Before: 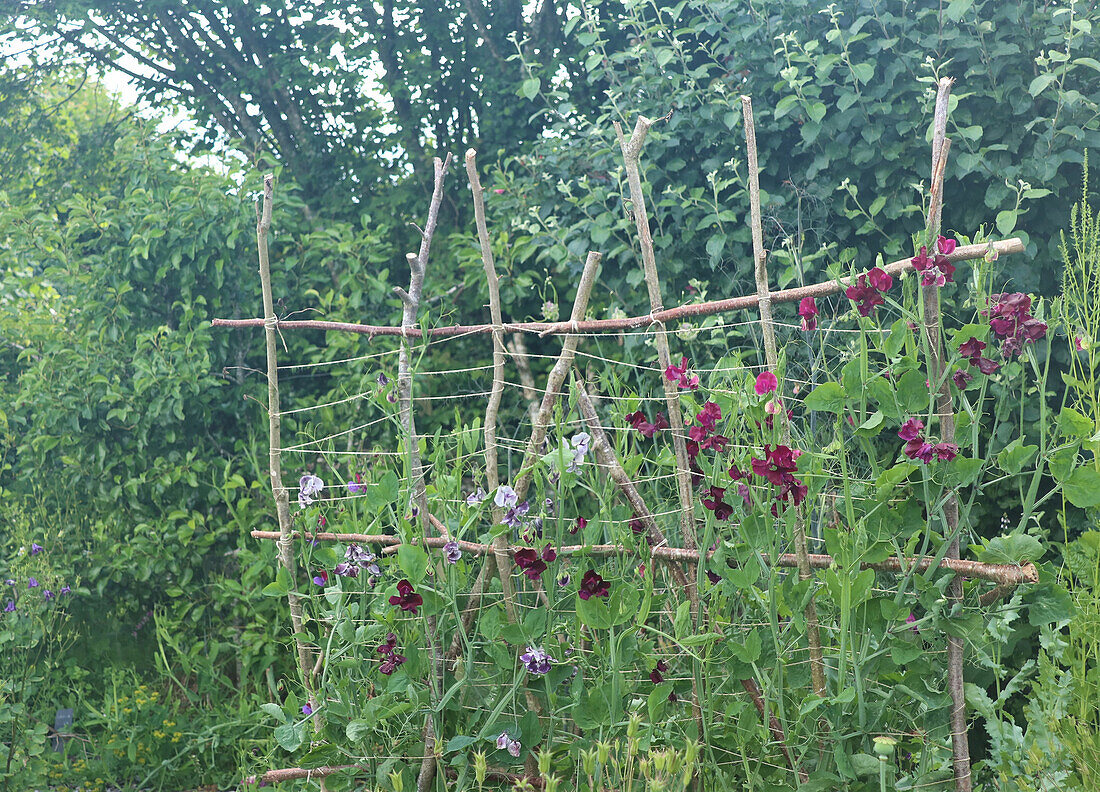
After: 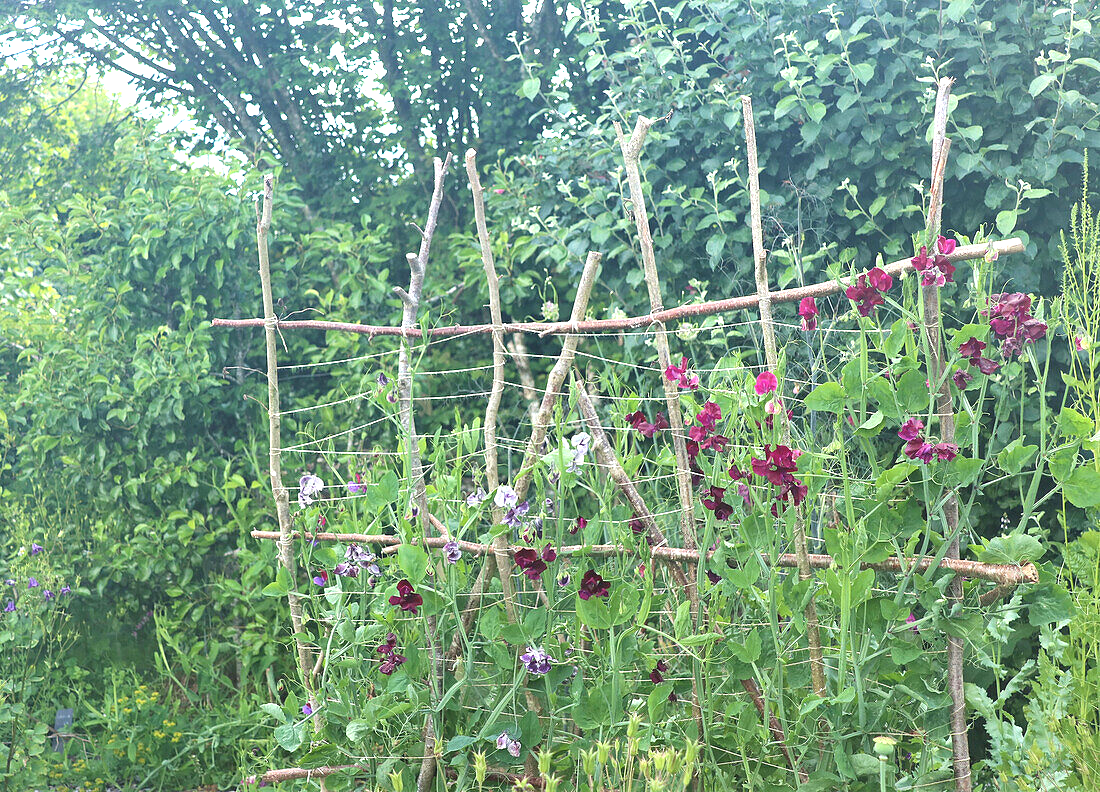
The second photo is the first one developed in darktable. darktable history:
exposure: black level correction 0, exposure 0.689 EV, compensate highlight preservation false
